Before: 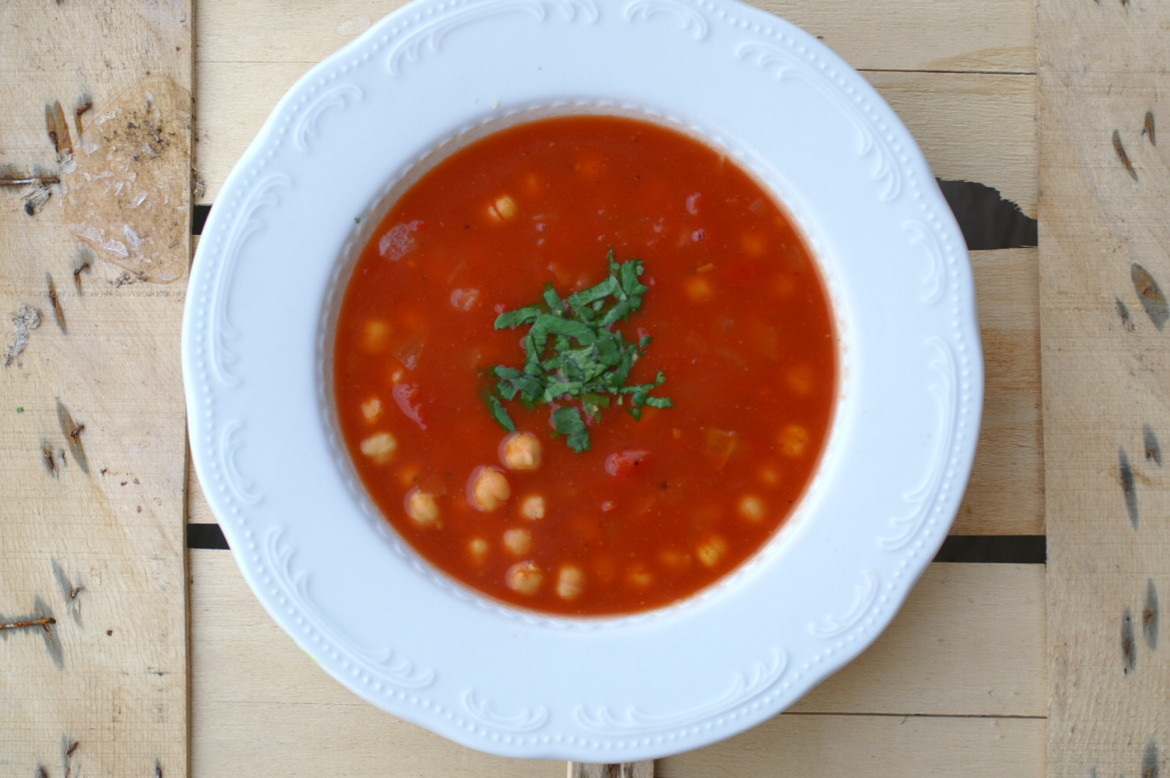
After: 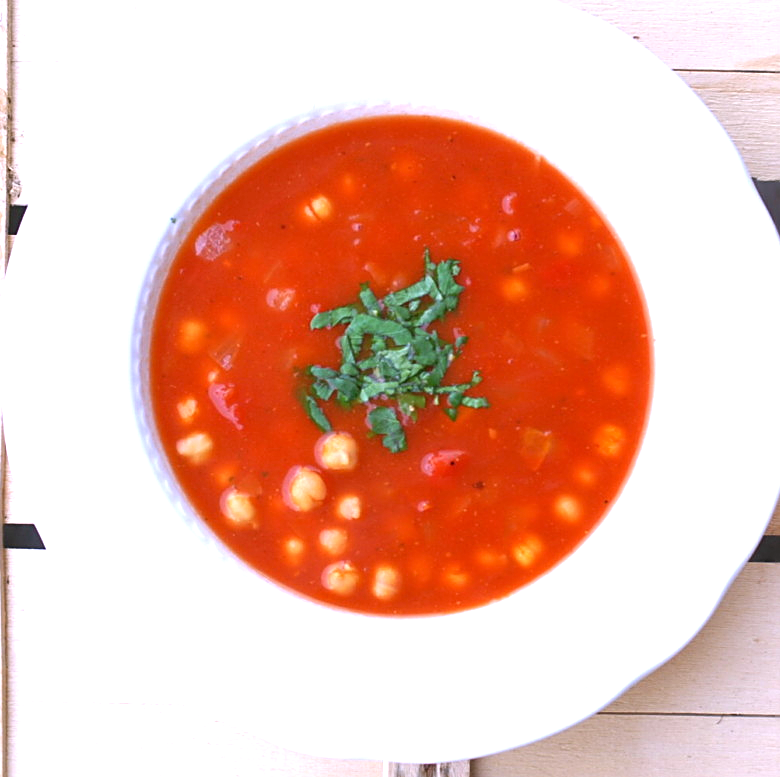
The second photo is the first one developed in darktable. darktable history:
crop and rotate: left 15.754%, right 17.579%
sharpen: on, module defaults
white balance: red 1.042, blue 1.17
exposure: exposure 1.15 EV, compensate highlight preservation false
